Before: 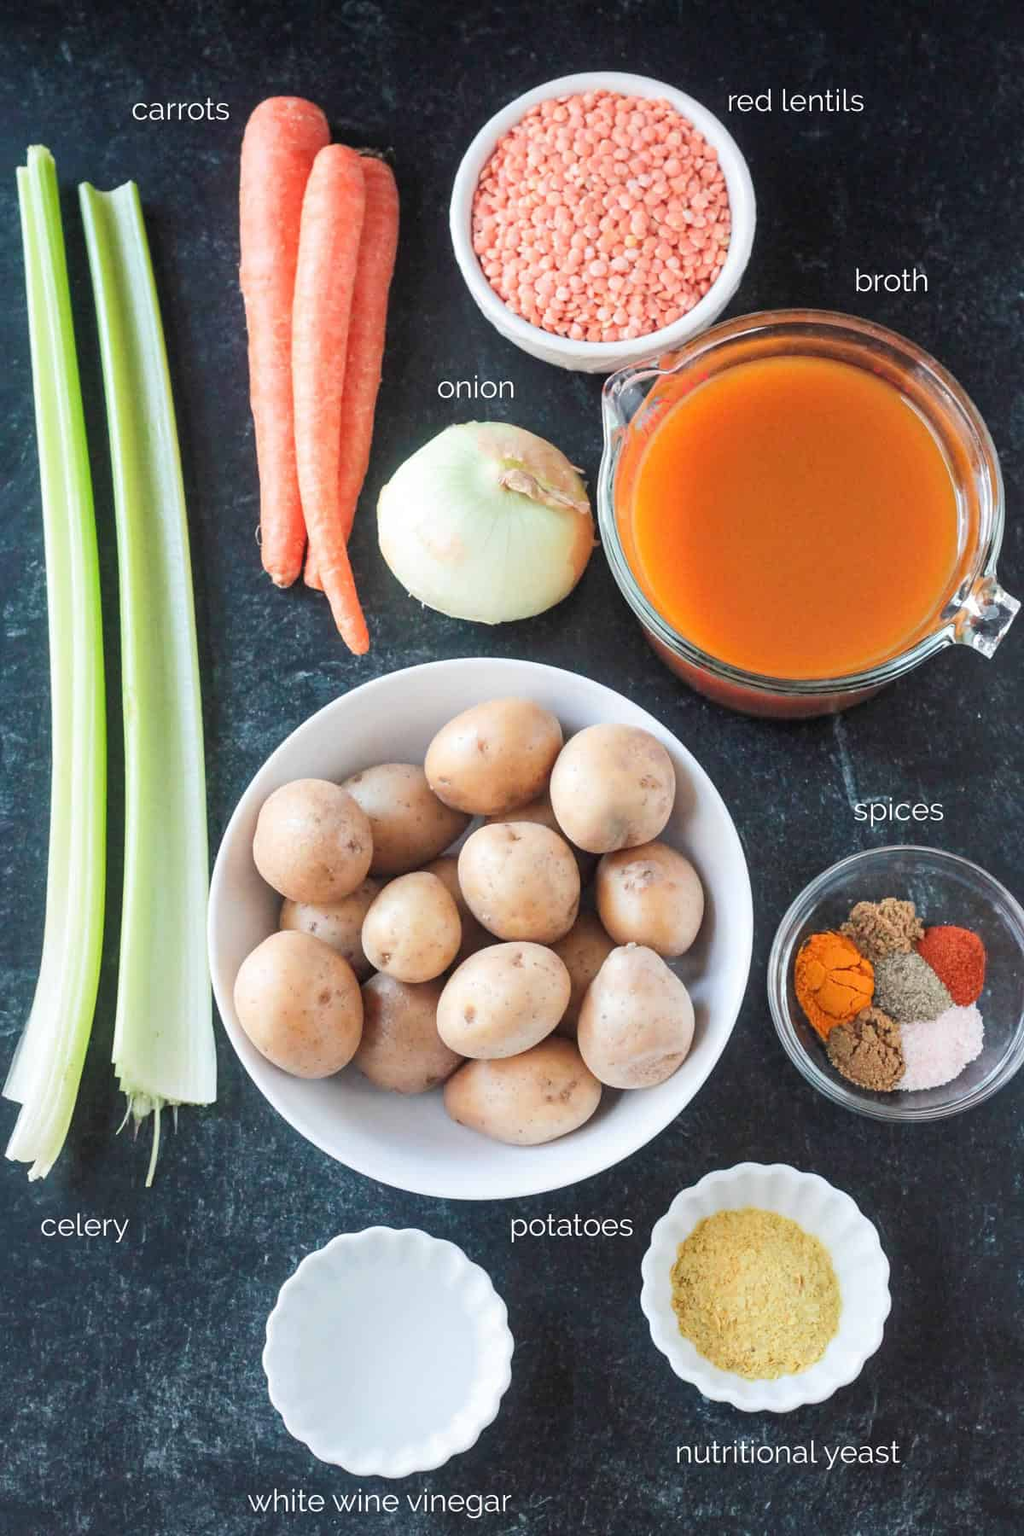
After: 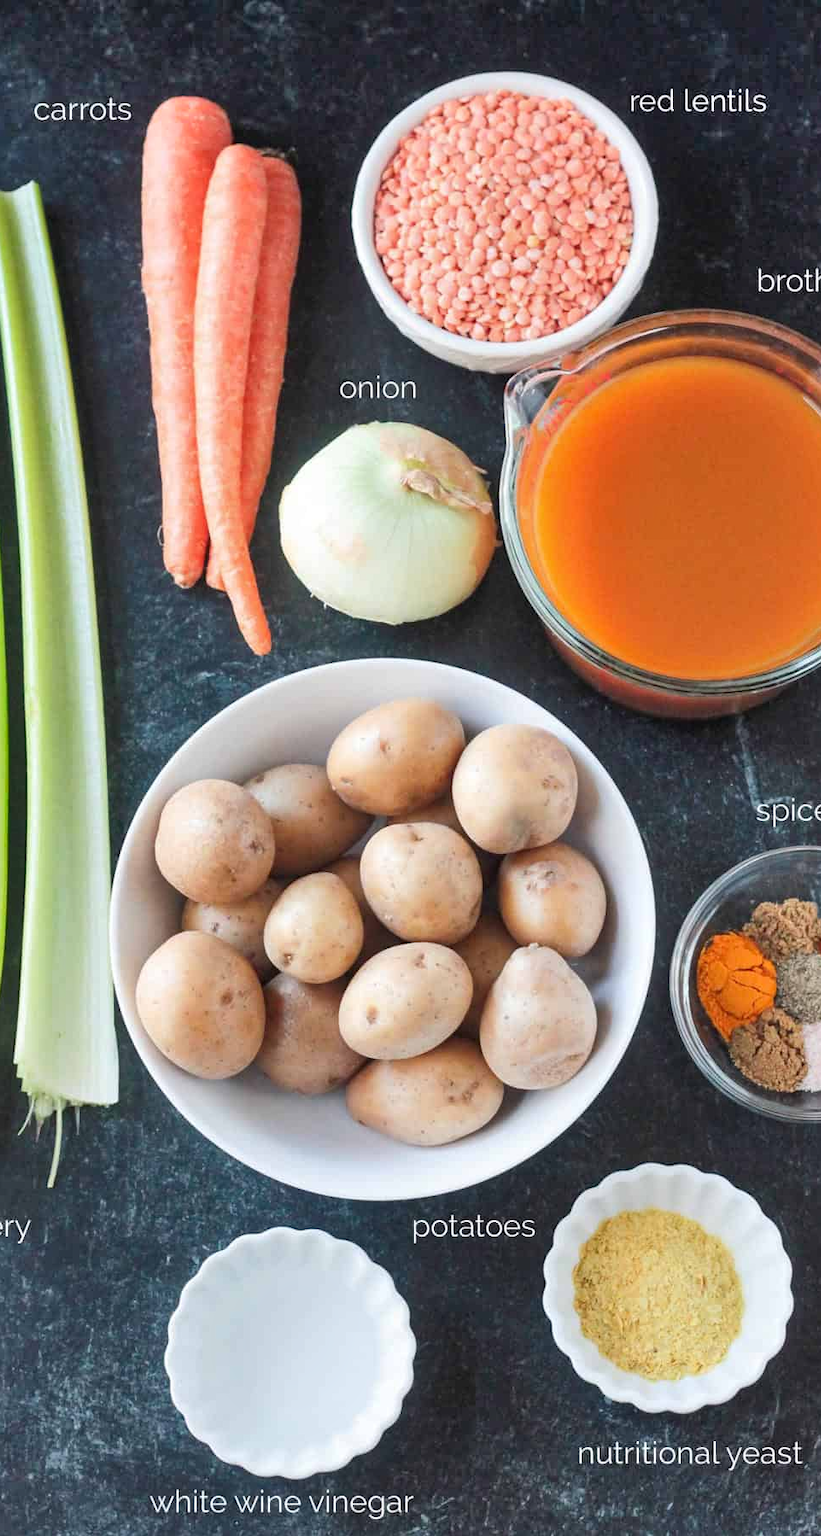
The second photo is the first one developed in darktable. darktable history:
crop and rotate: left 9.597%, right 10.195%
shadows and highlights: shadows 60, soften with gaussian
